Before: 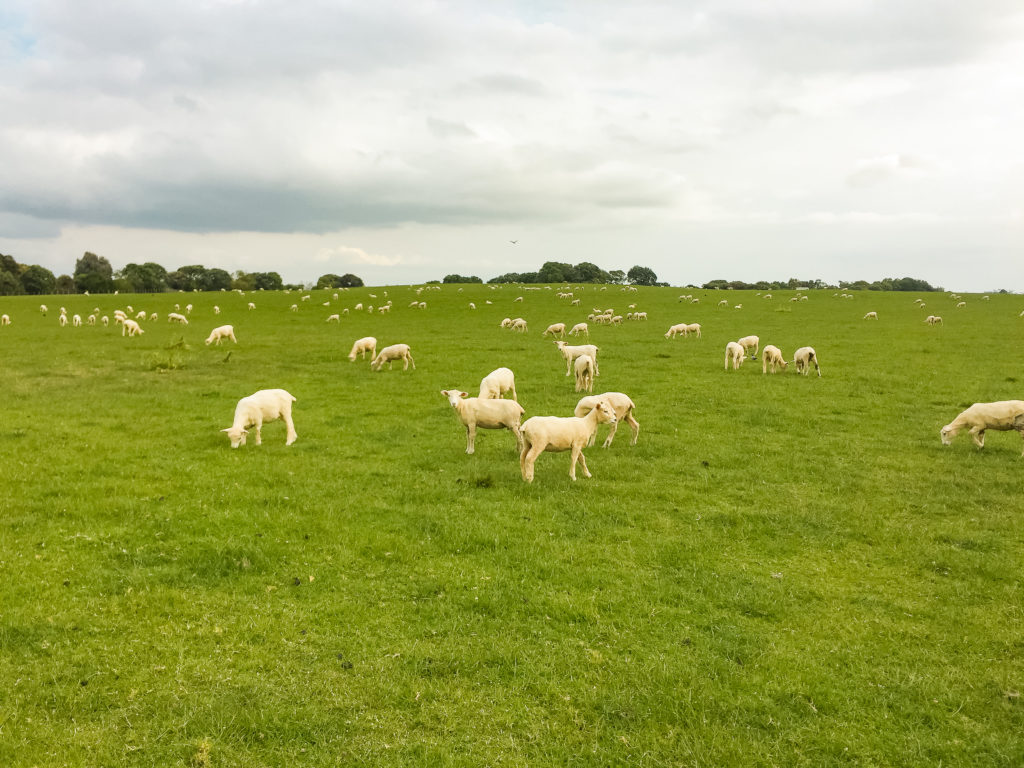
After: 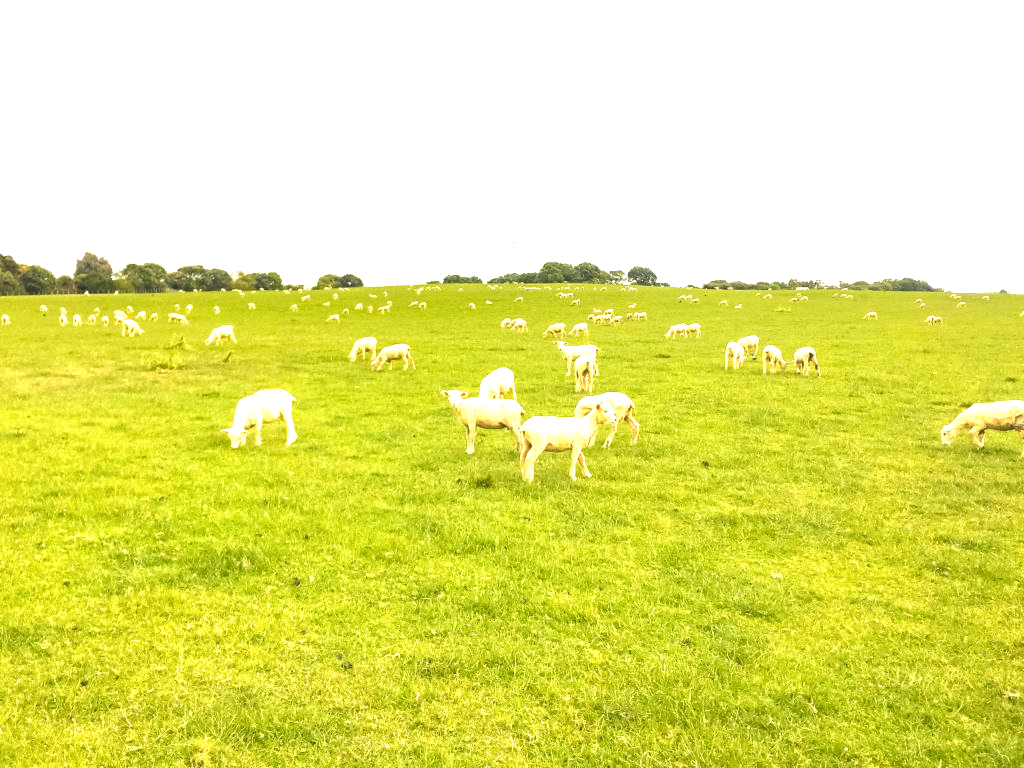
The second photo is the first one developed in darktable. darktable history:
exposure: black level correction 0, exposure 1.097 EV, compensate exposure bias true, compensate highlight preservation false
color balance rgb: shadows lift › chroma 3.294%, shadows lift › hue 279.16°, power › luminance 1.311%, highlights gain › chroma 2.068%, highlights gain › hue 46.1°, global offset › luminance 0.525%, perceptual saturation grading › global saturation -0.044%, perceptual saturation grading › mid-tones 11.09%
tone equalizer: -8 EV -0.405 EV, -7 EV -0.429 EV, -6 EV -0.366 EV, -5 EV -0.23 EV, -3 EV 0.244 EV, -2 EV 0.363 EV, -1 EV 0.411 EV, +0 EV 0.4 EV
